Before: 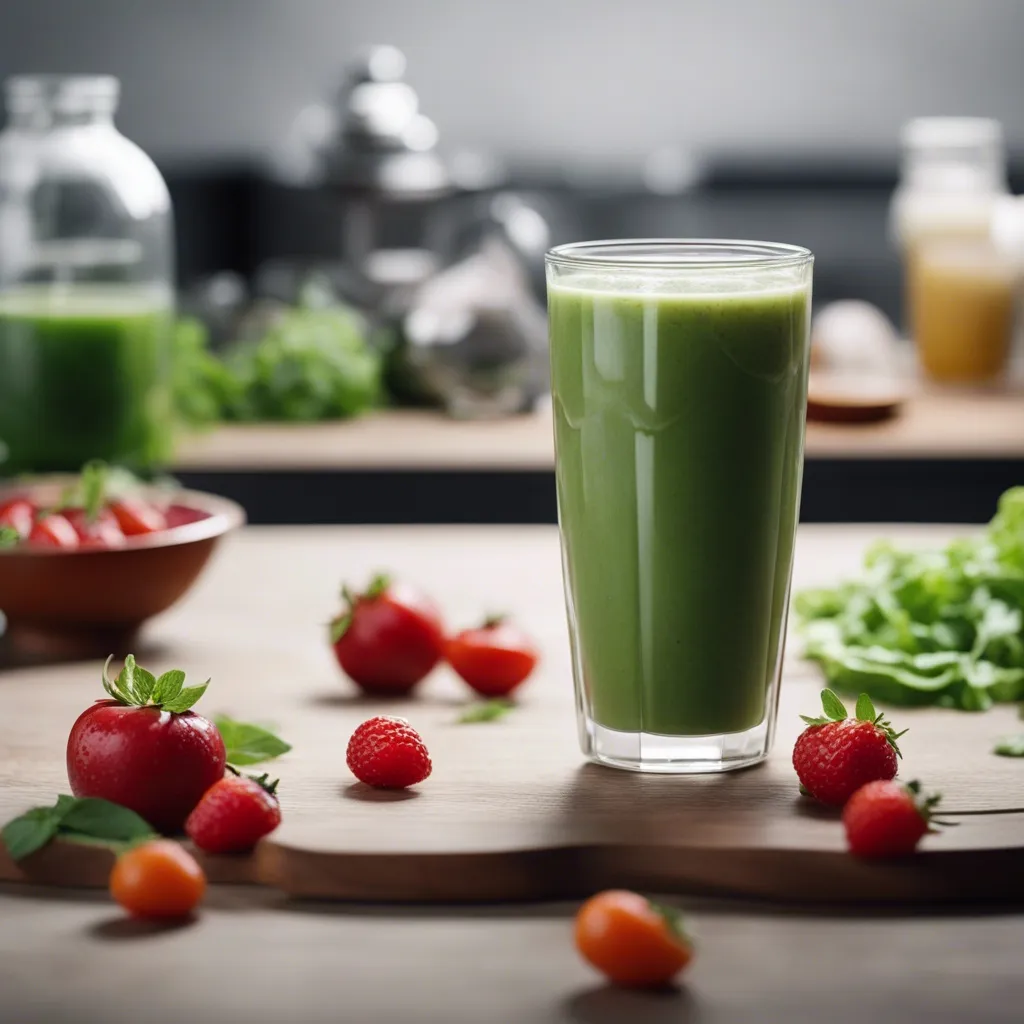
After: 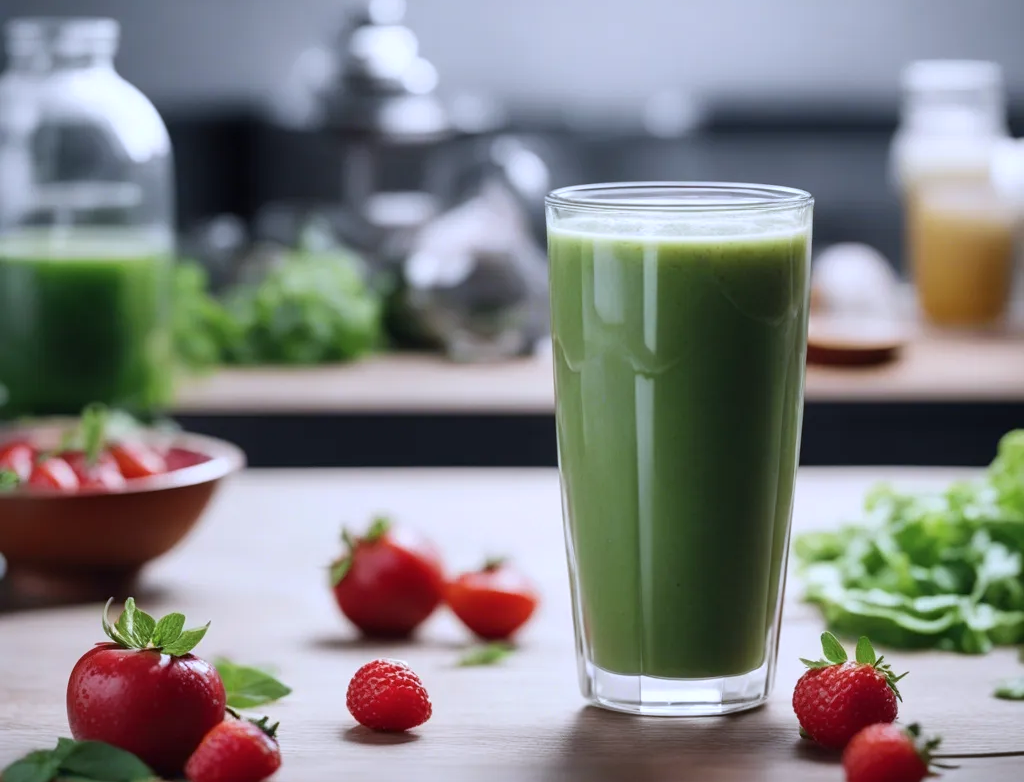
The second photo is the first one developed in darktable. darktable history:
crop: top 5.577%, bottom 17.973%
color calibration: illuminant as shot in camera, x 0.369, y 0.382, temperature 4317 K
